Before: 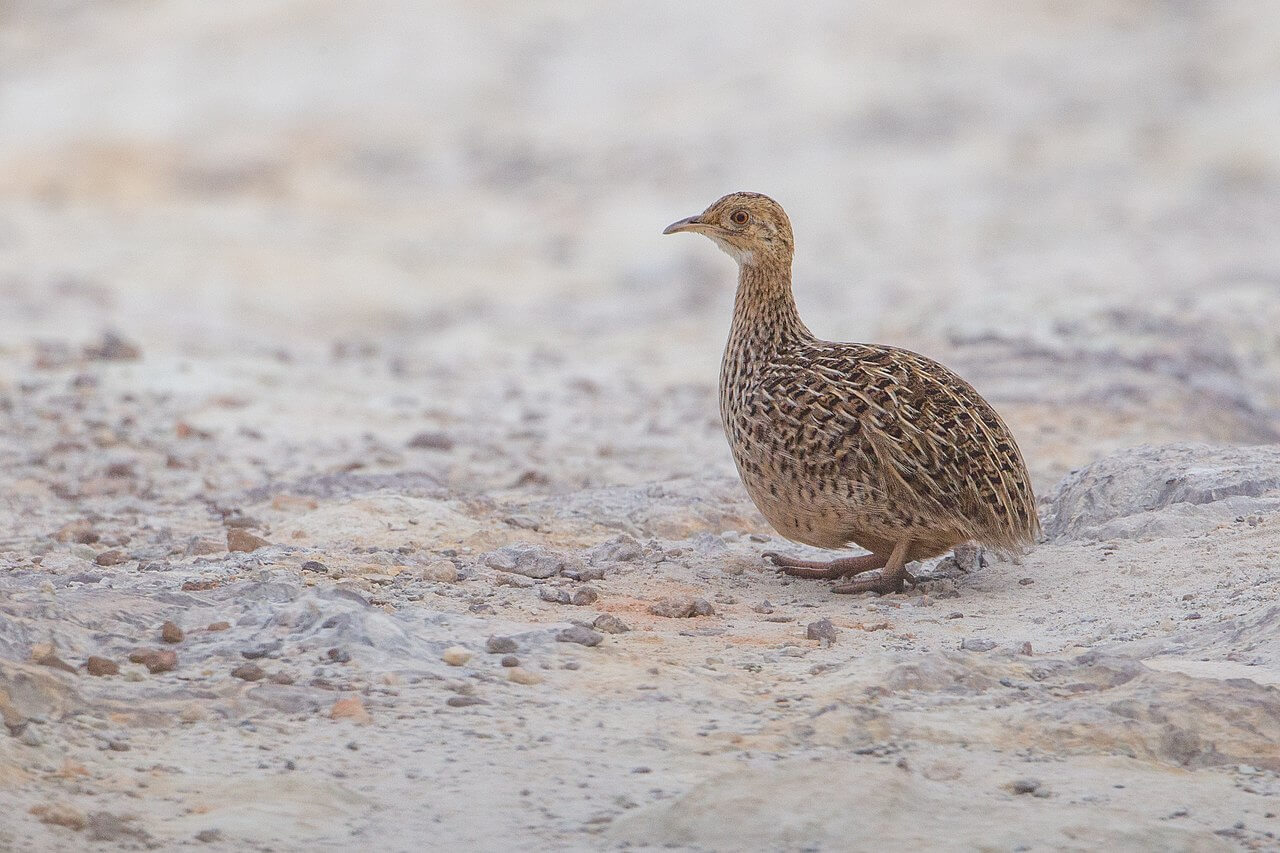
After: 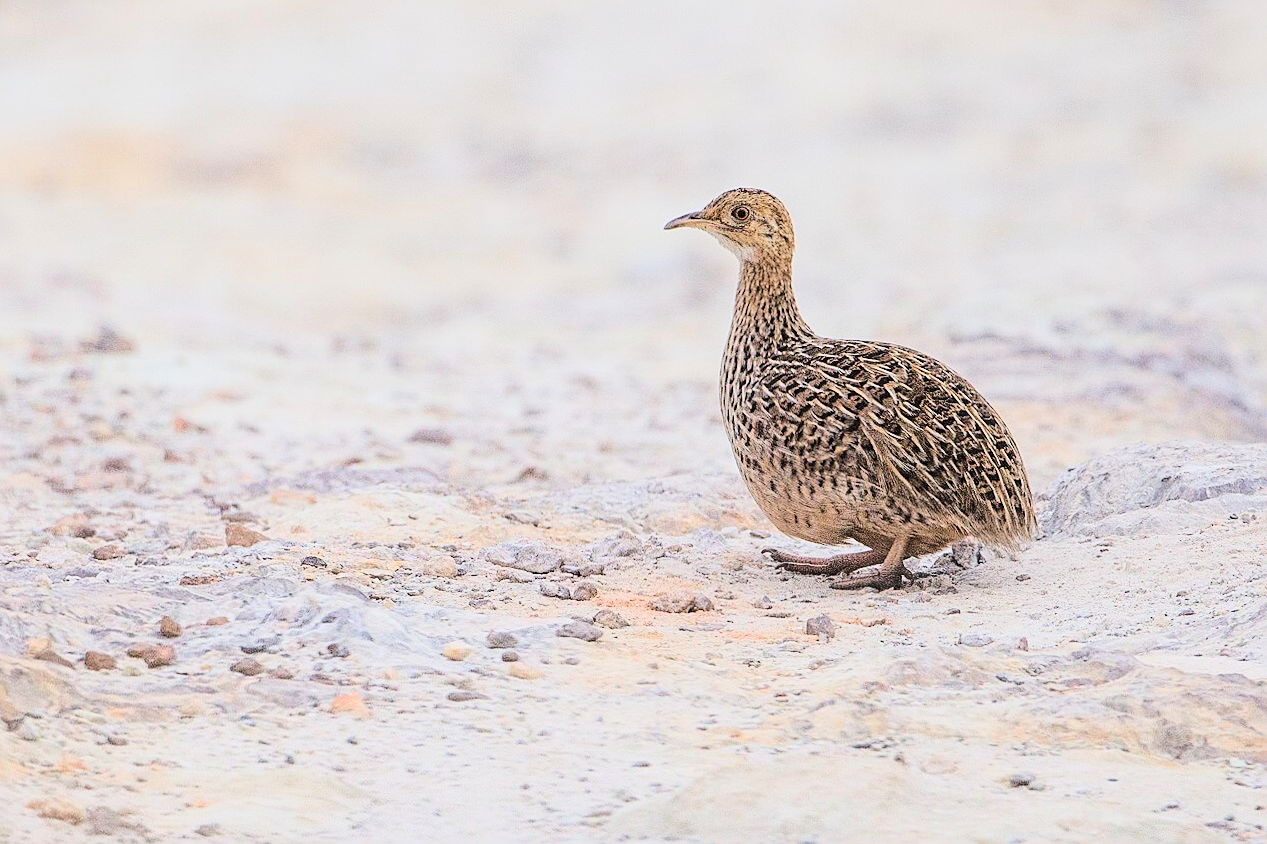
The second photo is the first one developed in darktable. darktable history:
tone curve: curves: ch0 [(0, 0) (0.004, 0) (0.133, 0.071) (0.325, 0.456) (0.832, 0.957) (1, 1)], color space Lab, linked channels, preserve colors none
sharpen: radius 2.167, amount 0.381, threshold 0
graduated density: rotation 5.63°, offset 76.9
rotate and perspective: rotation 0.174°, lens shift (vertical) 0.013, lens shift (horizontal) 0.019, shear 0.001, automatic cropping original format, crop left 0.007, crop right 0.991, crop top 0.016, crop bottom 0.997
